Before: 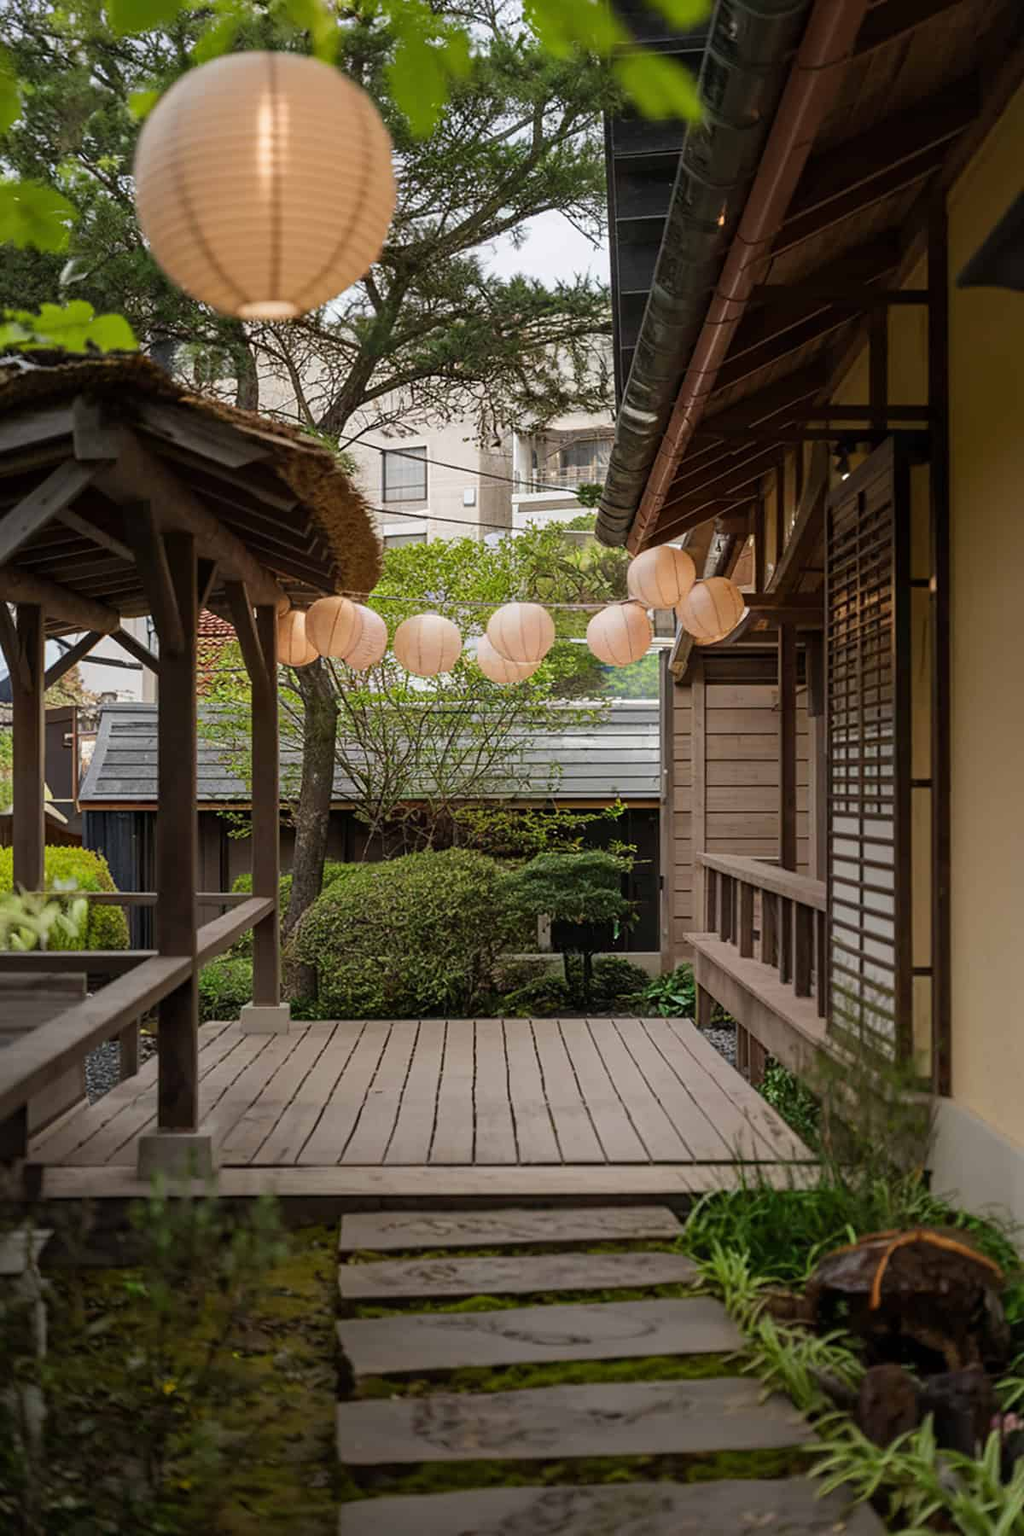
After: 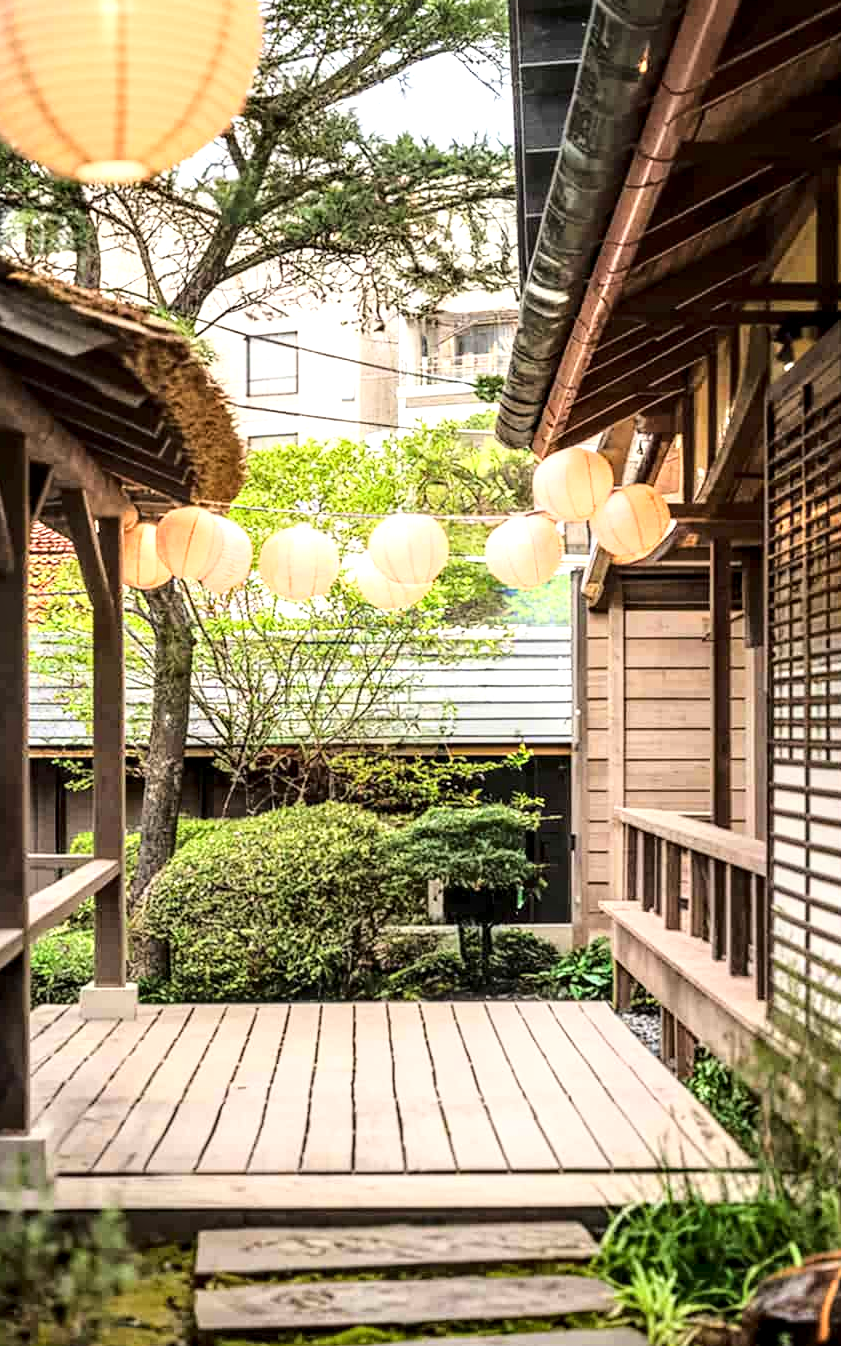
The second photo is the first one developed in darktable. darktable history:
crop and rotate: left 16.85%, top 10.69%, right 13.005%, bottom 14.49%
local contrast: detail 150%
base curve: curves: ch0 [(0, 0) (0.028, 0.03) (0.121, 0.232) (0.46, 0.748) (0.859, 0.968) (1, 1)]
exposure: exposure 1.001 EV, compensate exposure bias true, compensate highlight preservation false
